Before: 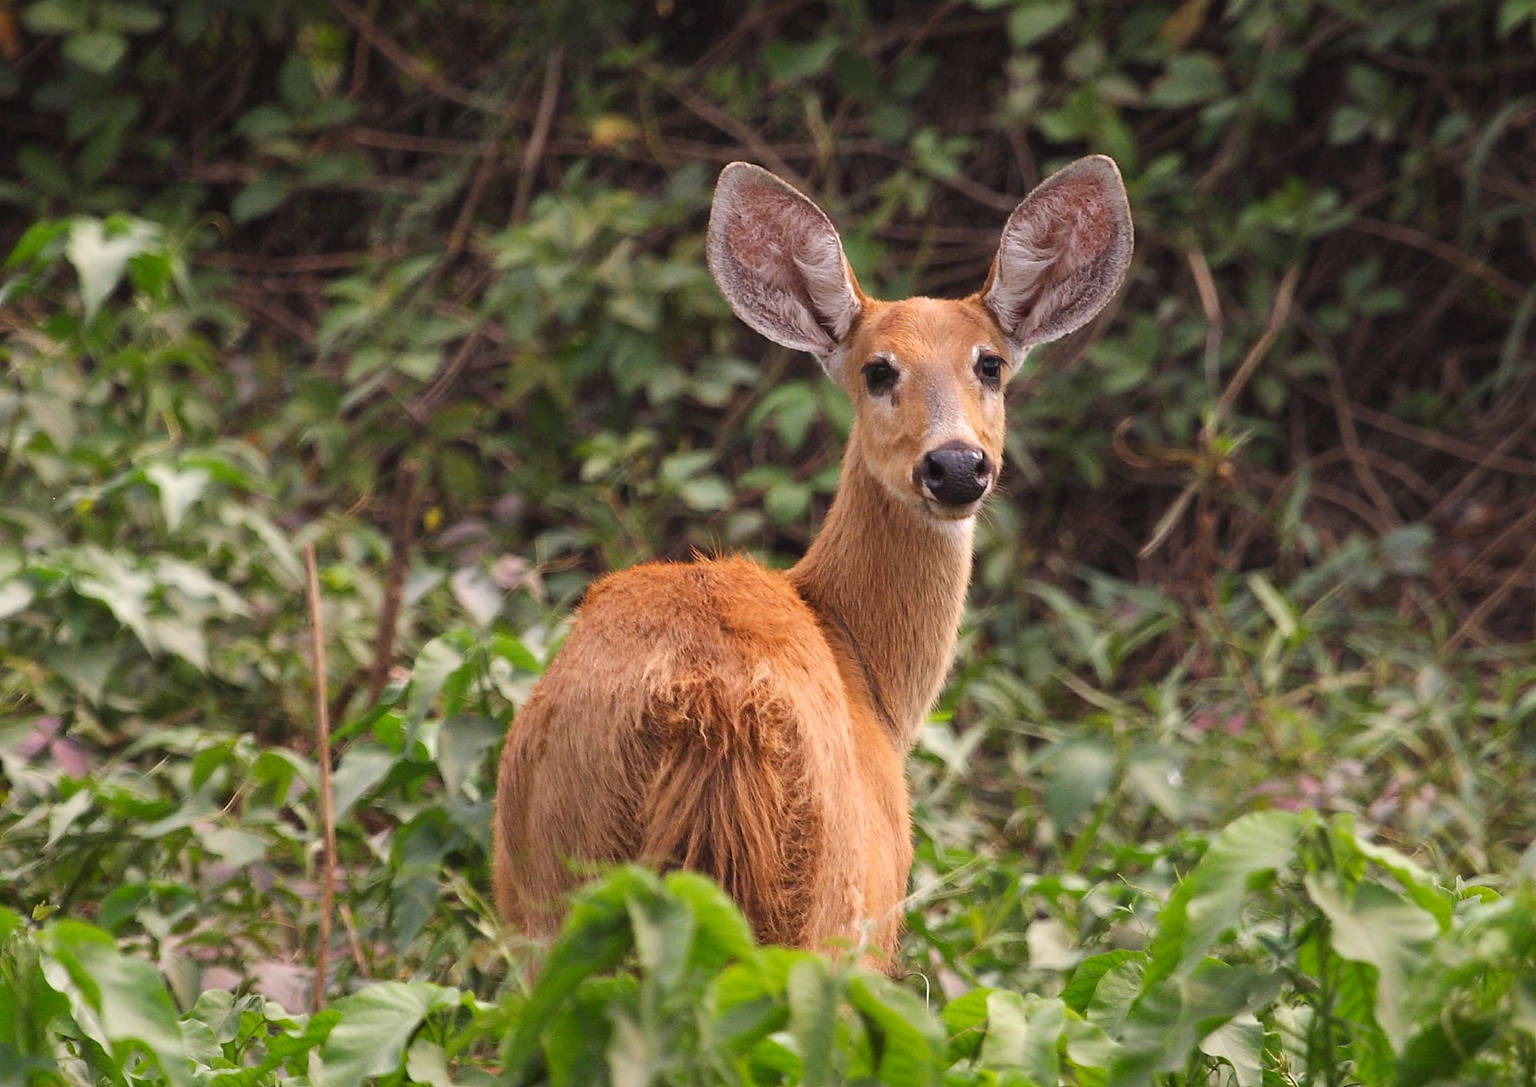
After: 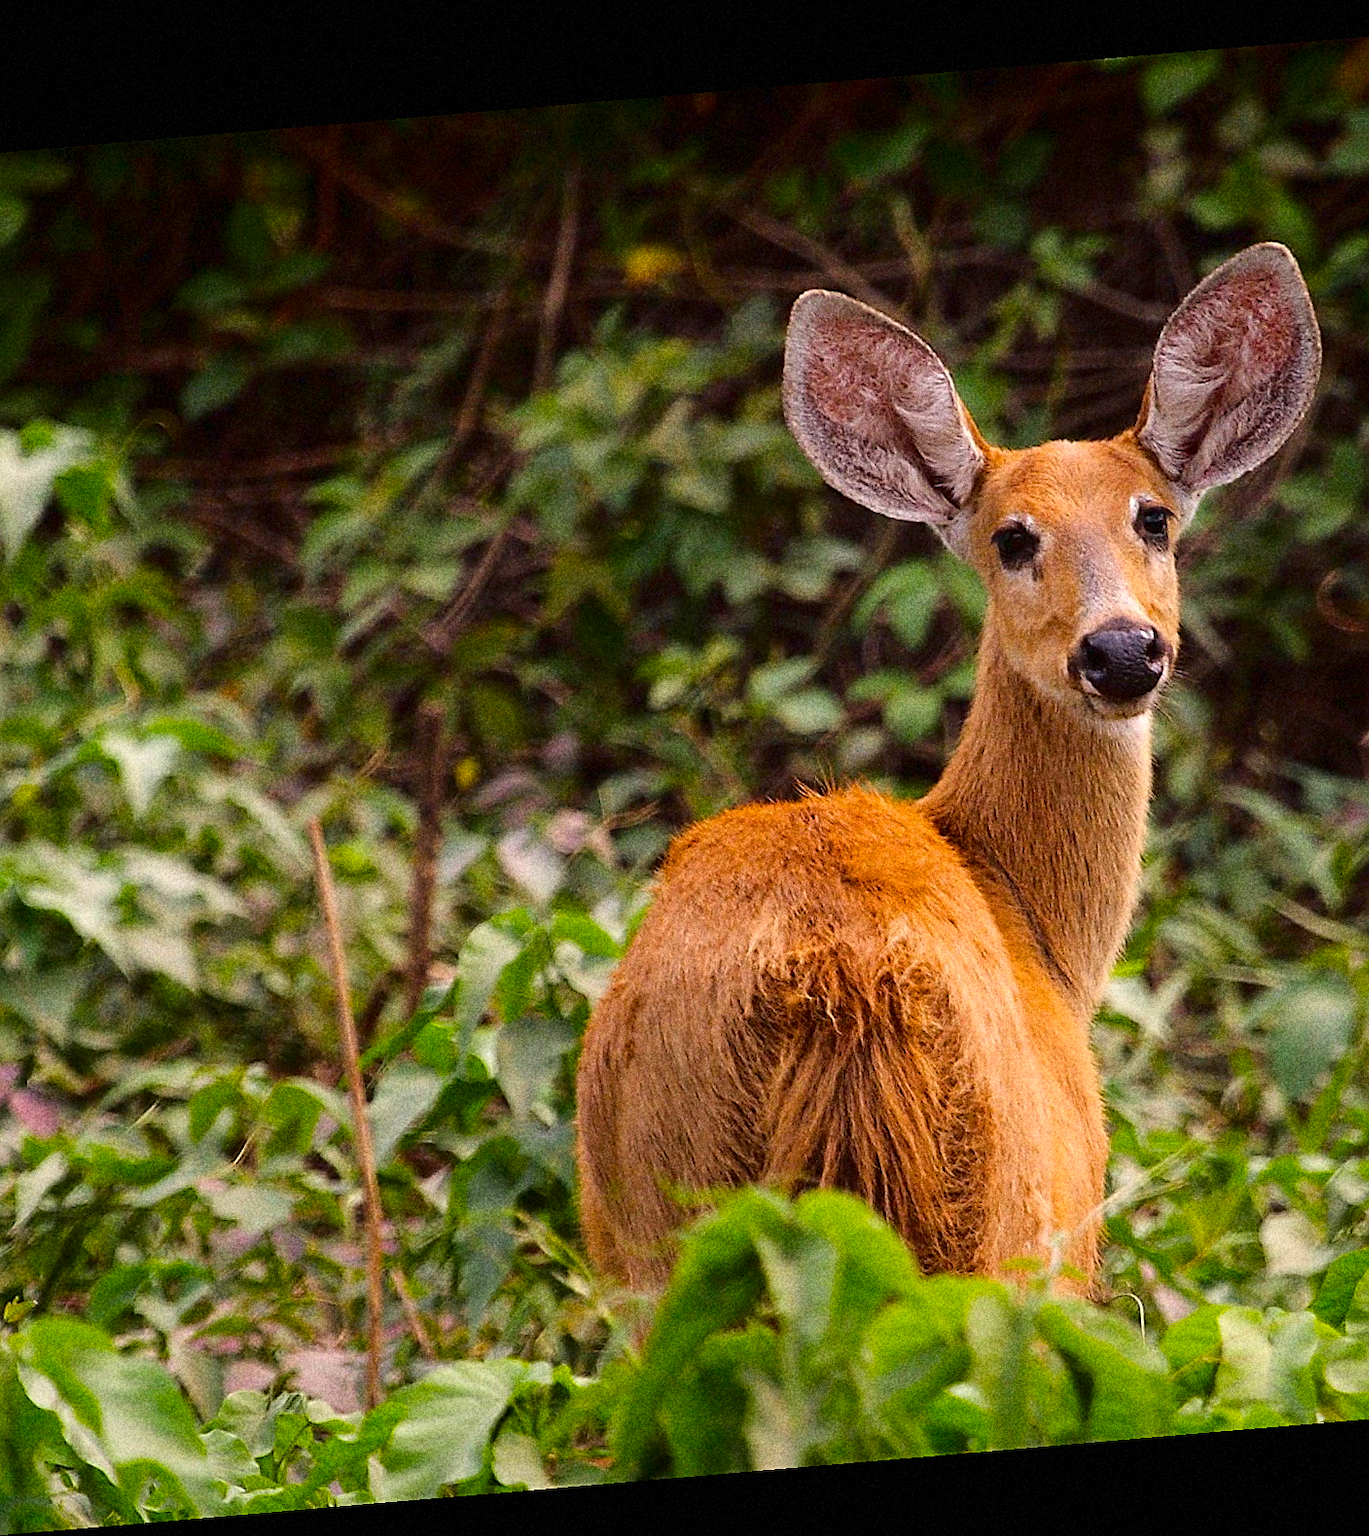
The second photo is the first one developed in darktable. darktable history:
sharpen: on, module defaults
crop and rotate: left 6.617%, right 26.717%
grain: coarseness 14.49 ISO, strength 48.04%, mid-tones bias 35%
color balance rgb: perceptual saturation grading › global saturation 30%, global vibrance 20%
shadows and highlights: shadows -40.15, highlights 62.88, soften with gaussian
rotate and perspective: rotation -4.86°, automatic cropping off
fill light: exposure -2 EV, width 8.6
